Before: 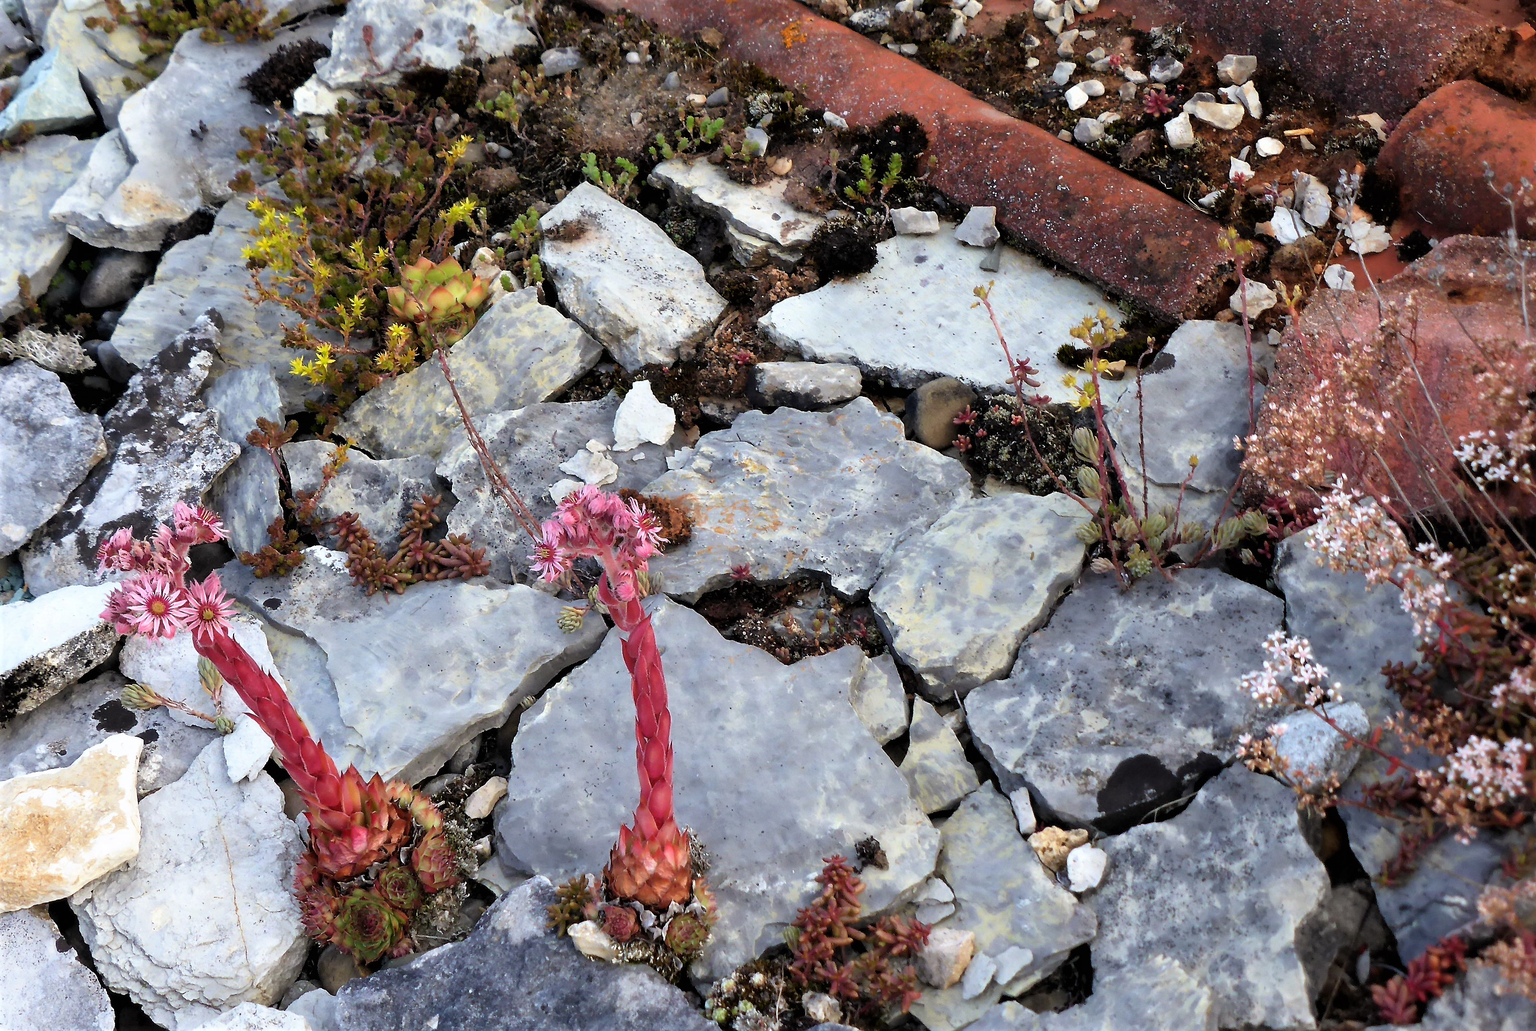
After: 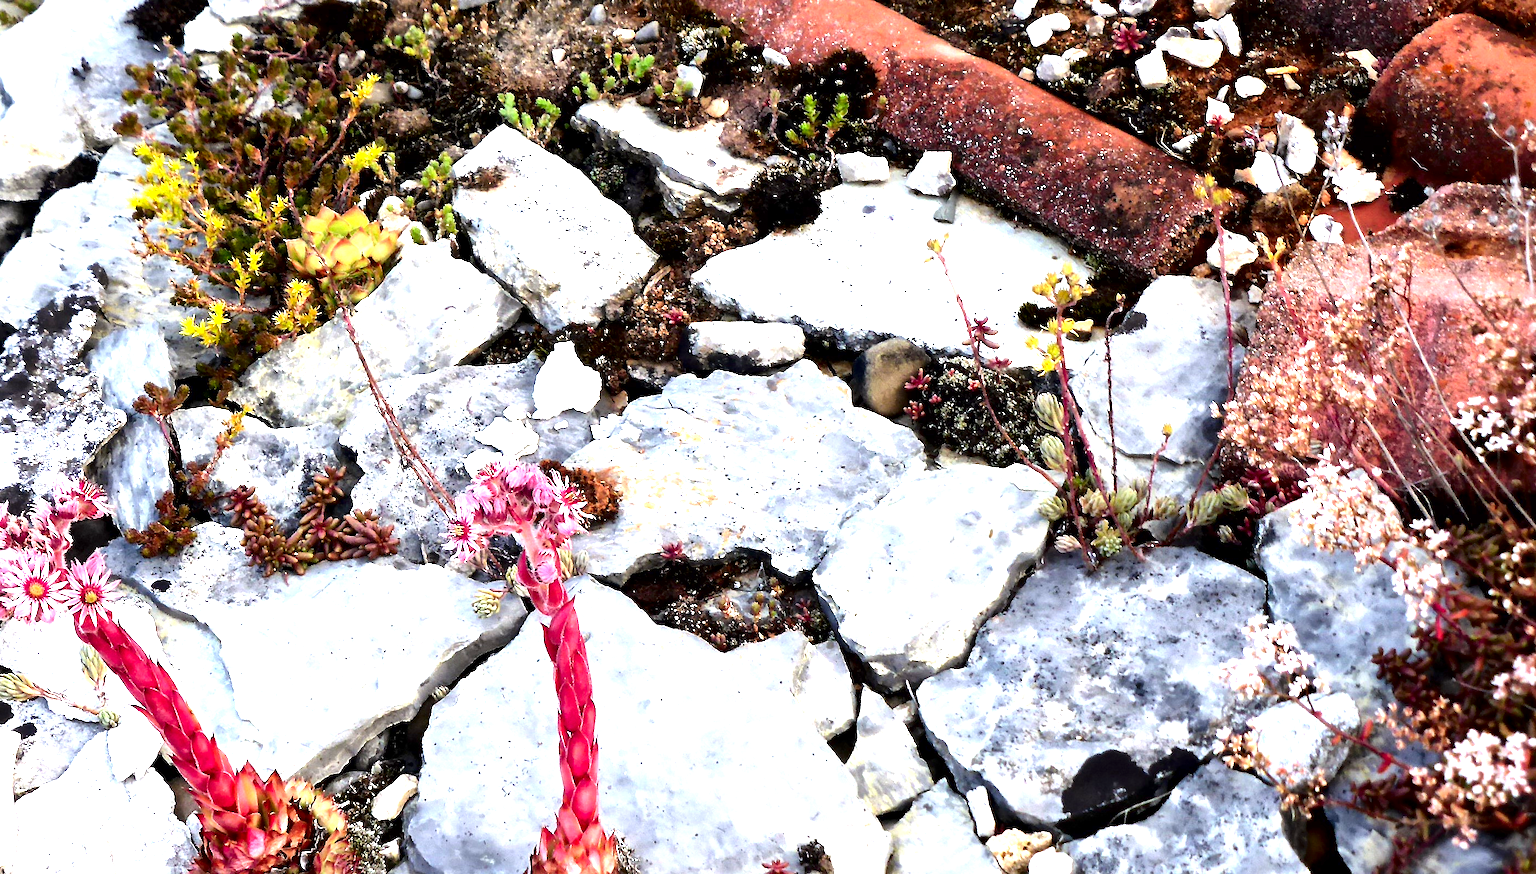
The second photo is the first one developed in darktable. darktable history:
crop: left 8.155%, top 6.611%, bottom 15.385%
local contrast: mode bilateral grid, contrast 20, coarseness 50, detail 150%, midtone range 0.2
contrast brightness saturation: contrast 0.19, brightness -0.24, saturation 0.11
exposure: black level correction 0, exposure 1.125 EV, compensate exposure bias true, compensate highlight preservation false
